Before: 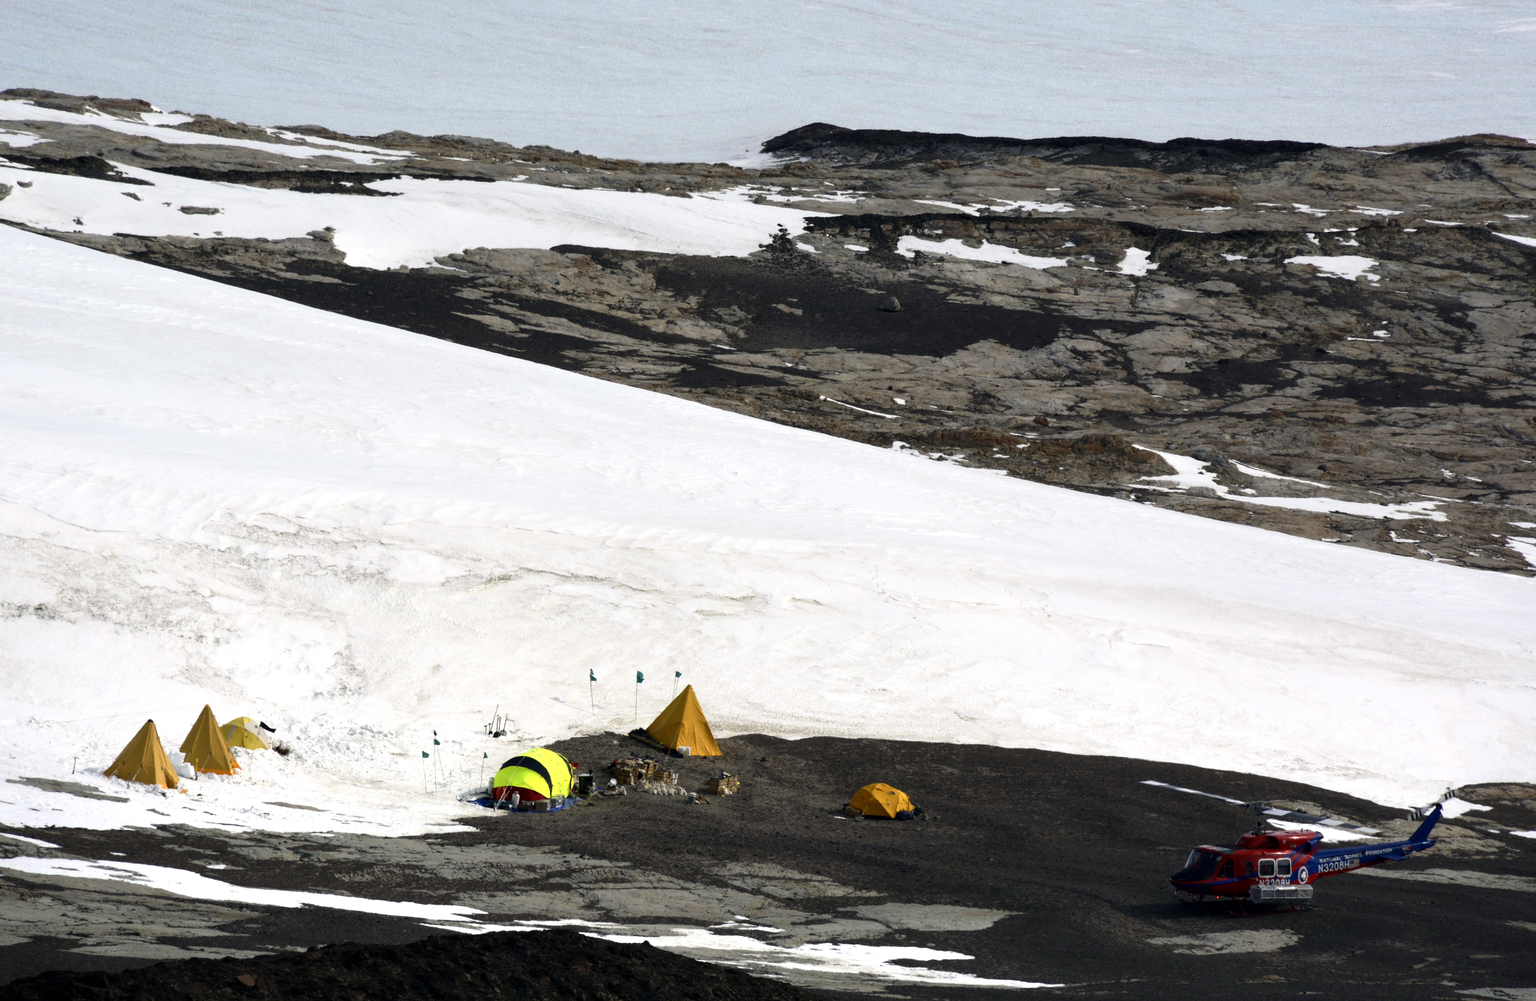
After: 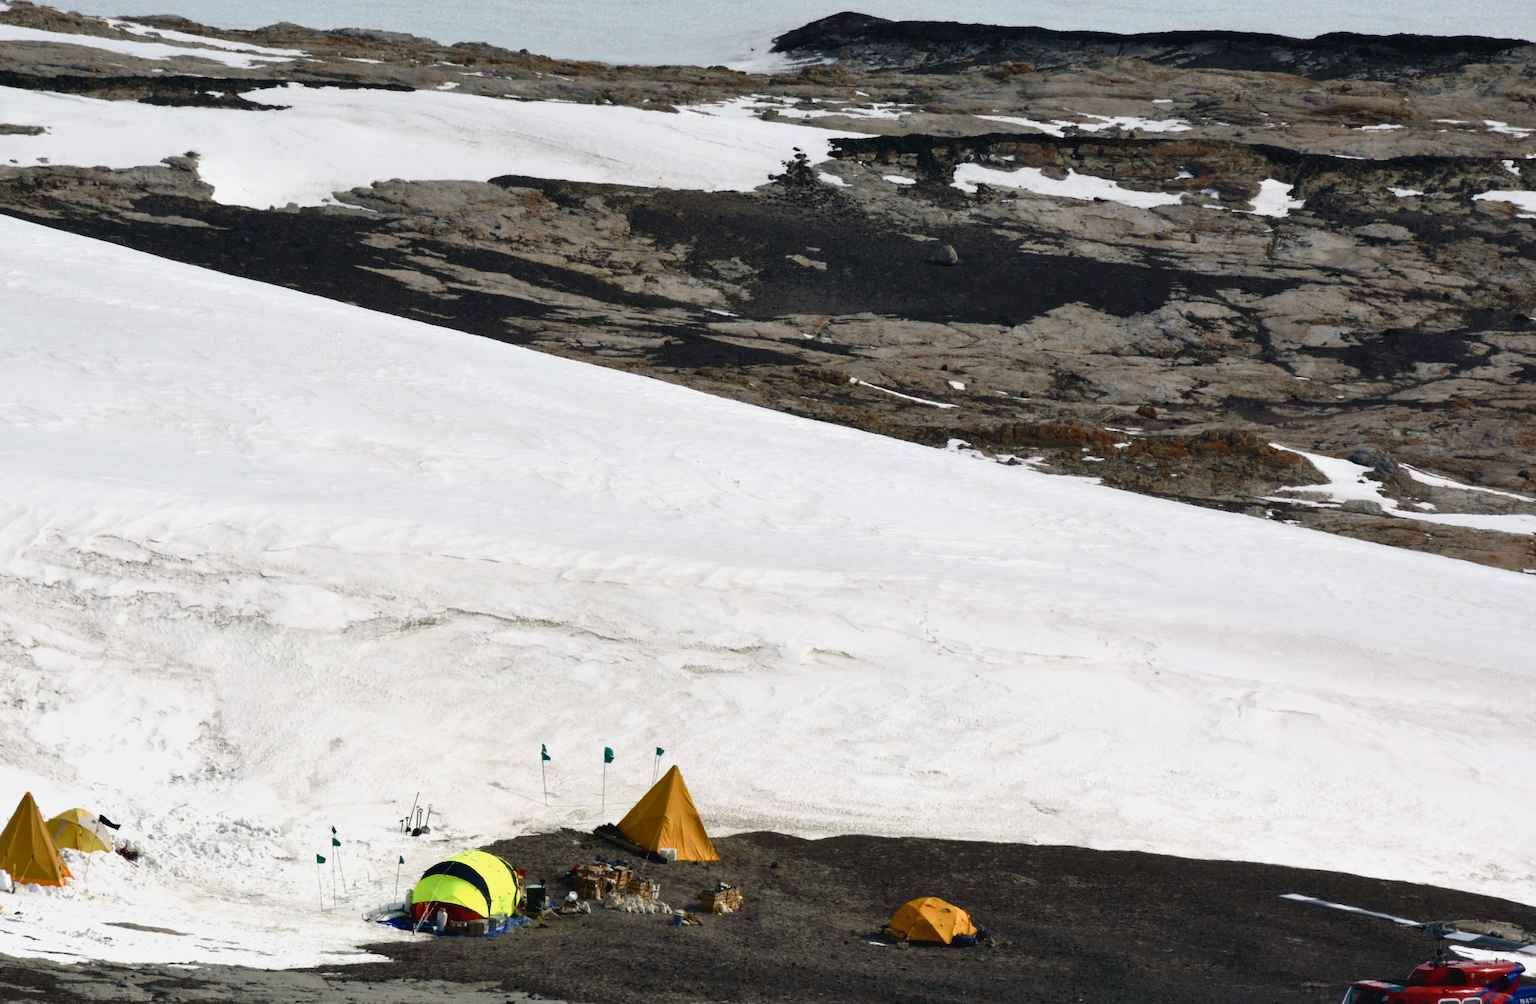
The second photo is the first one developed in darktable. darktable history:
color balance rgb: power › hue 207.1°, perceptual saturation grading › global saturation -0.062%, perceptual saturation grading › highlights -14.816%, perceptual saturation grading › shadows 24.882%, global vibrance 20%
contrast brightness saturation: contrast -0.077, brightness -0.044, saturation -0.111
shadows and highlights: shadows 37.63, highlights -27.69, soften with gaussian
crop and rotate: left 12.134%, top 11.417%, right 13.294%, bottom 13.751%
exposure: compensate exposure bias true, compensate highlight preservation false
